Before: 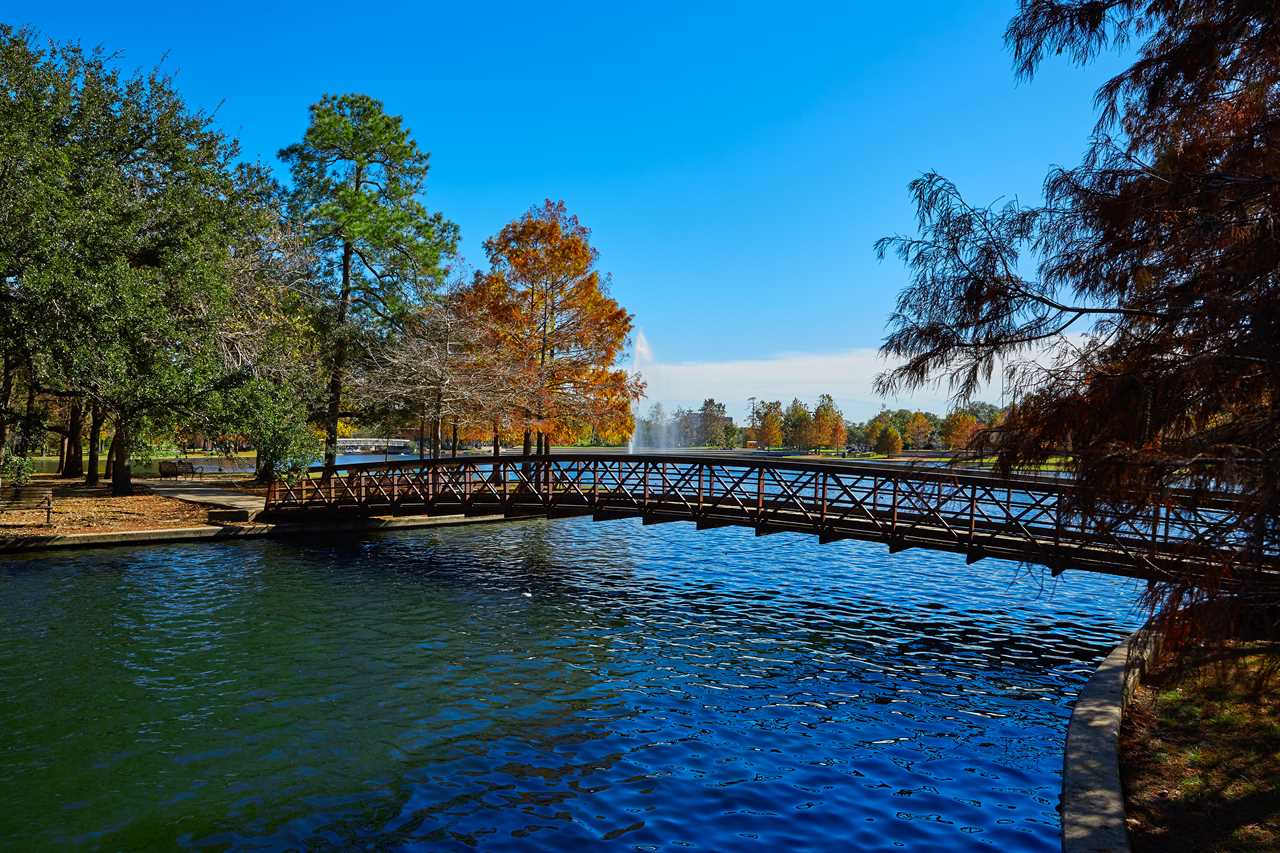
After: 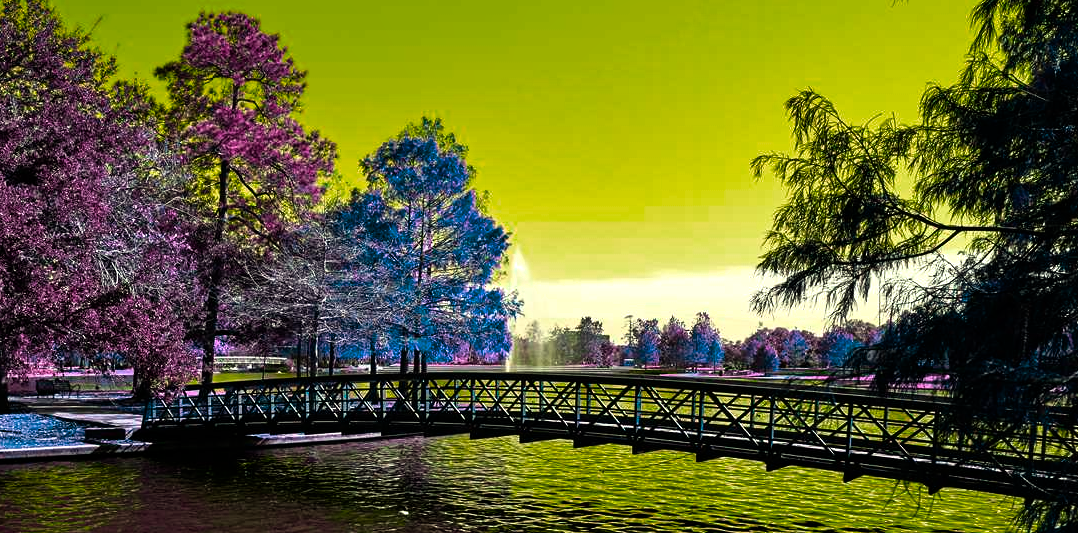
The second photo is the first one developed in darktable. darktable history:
color balance rgb: perceptual saturation grading › global saturation 14.915%, hue shift -150.4°, contrast 34.57%, saturation formula JzAzBz (2021)
shadows and highlights: shadows -0.422, highlights 40.58
color calibration: illuminant as shot in camera, x 0.369, y 0.376, temperature 4323.44 K, gamut compression 0.975
crop and rotate: left 9.636%, top 9.764%, right 6.14%, bottom 27.665%
